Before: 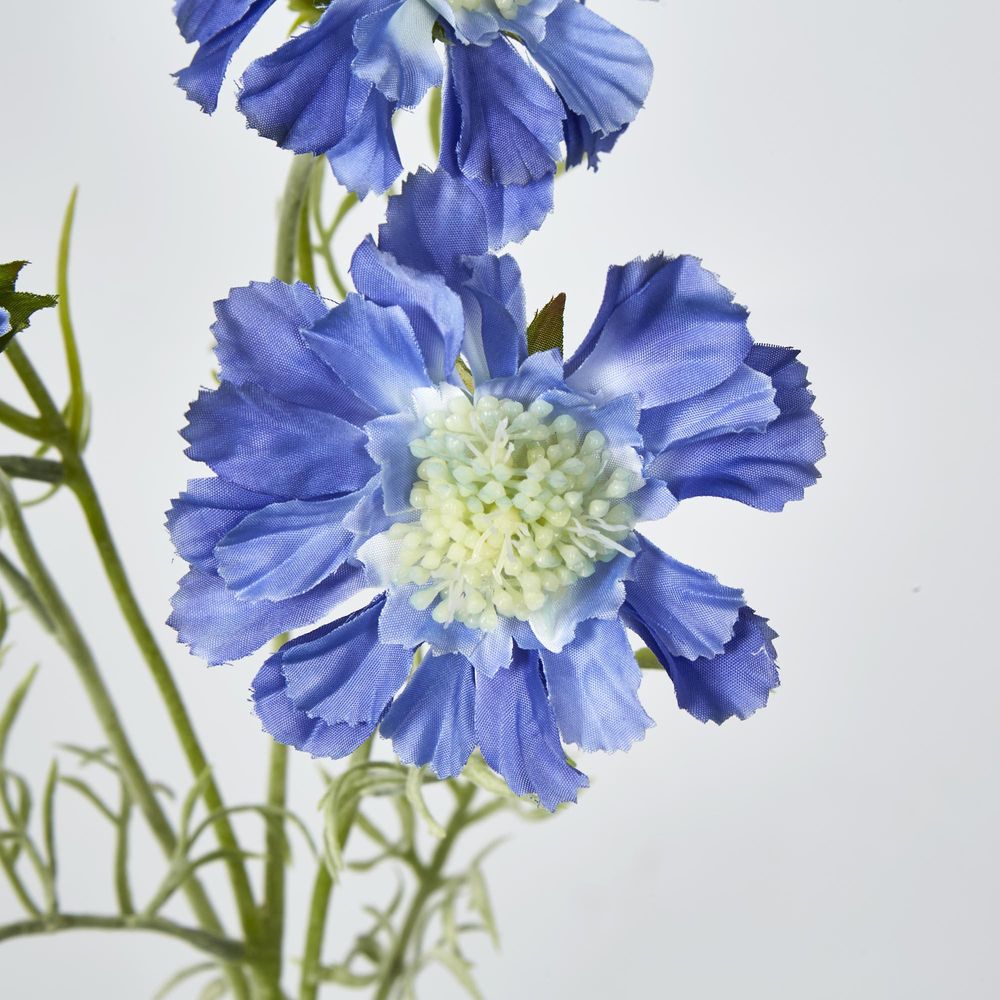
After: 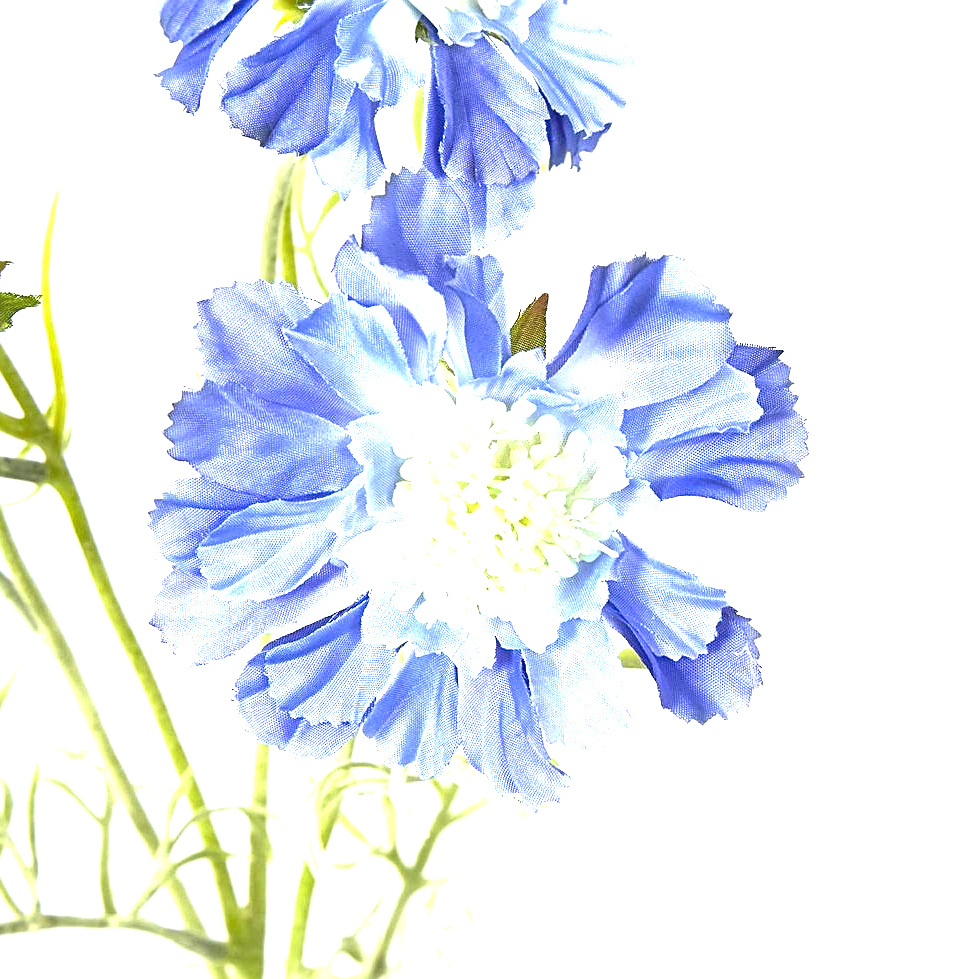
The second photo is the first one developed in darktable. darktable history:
crop: left 1.743%, right 0.268%, bottom 2.011%
exposure: black level correction 0, exposure 1.9 EV, compensate highlight preservation false
sharpen: on, module defaults
